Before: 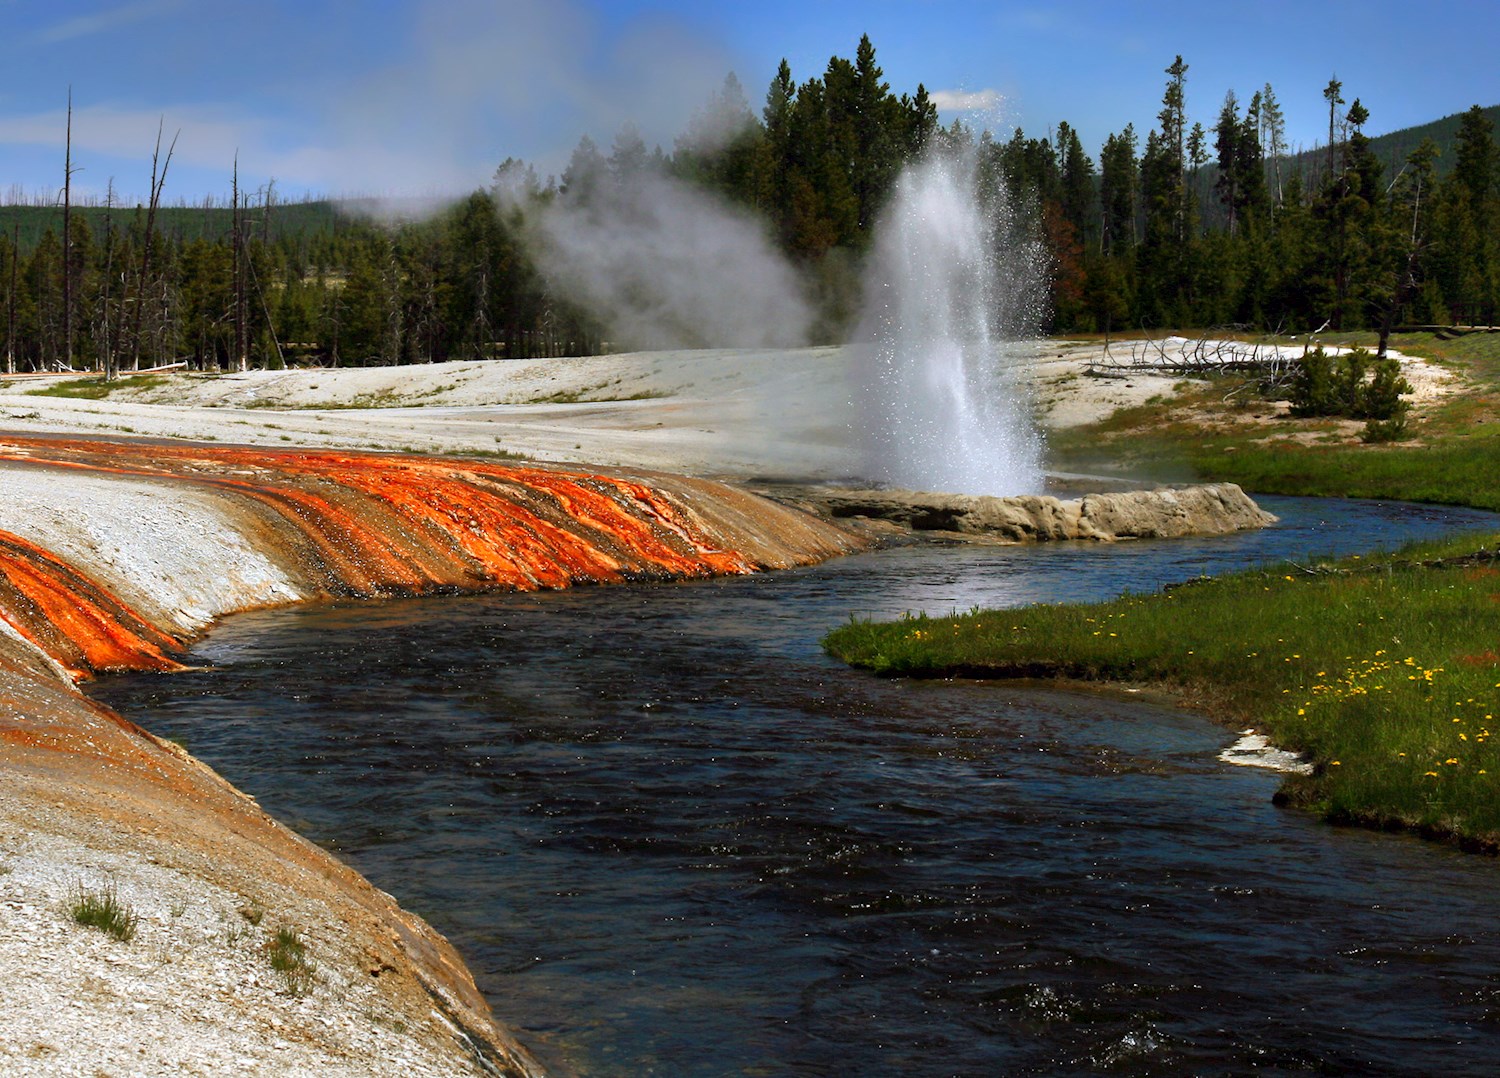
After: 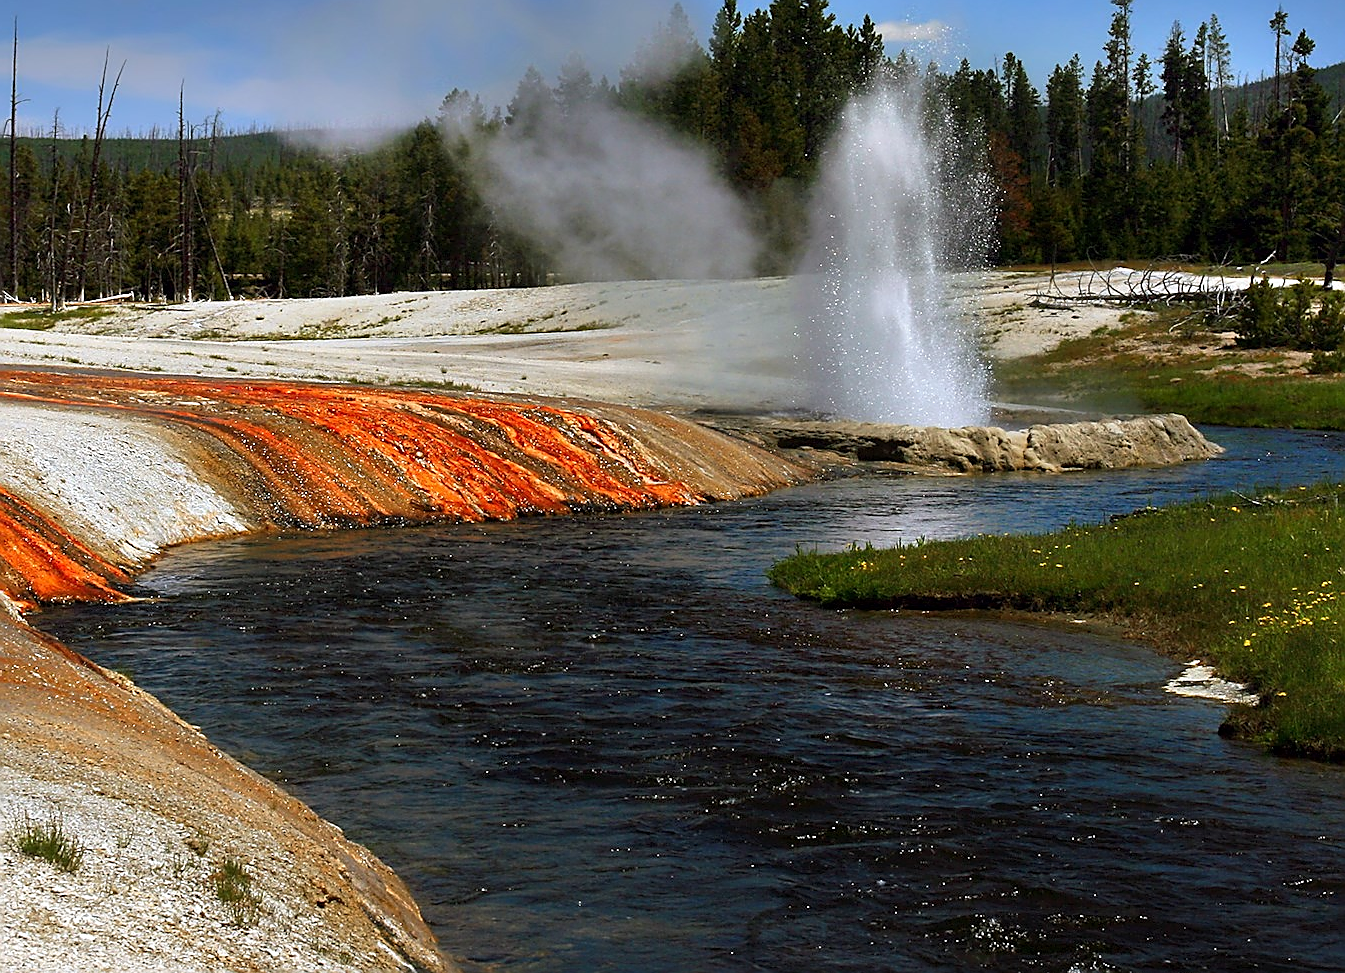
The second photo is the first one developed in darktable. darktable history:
sharpen: radius 1.368, amount 1.248, threshold 0.723
crop: left 3.618%, top 6.453%, right 6.709%, bottom 3.263%
